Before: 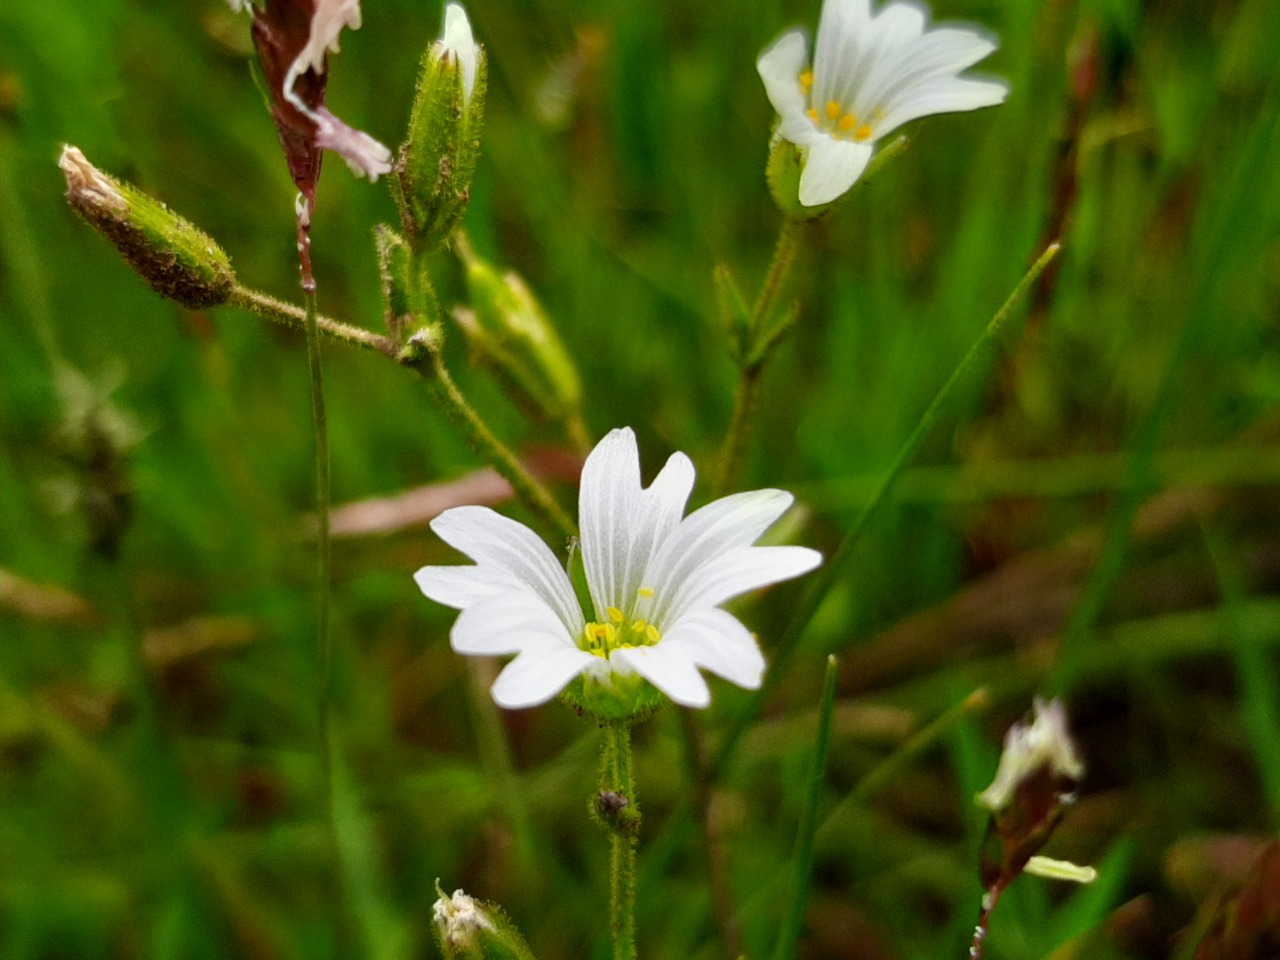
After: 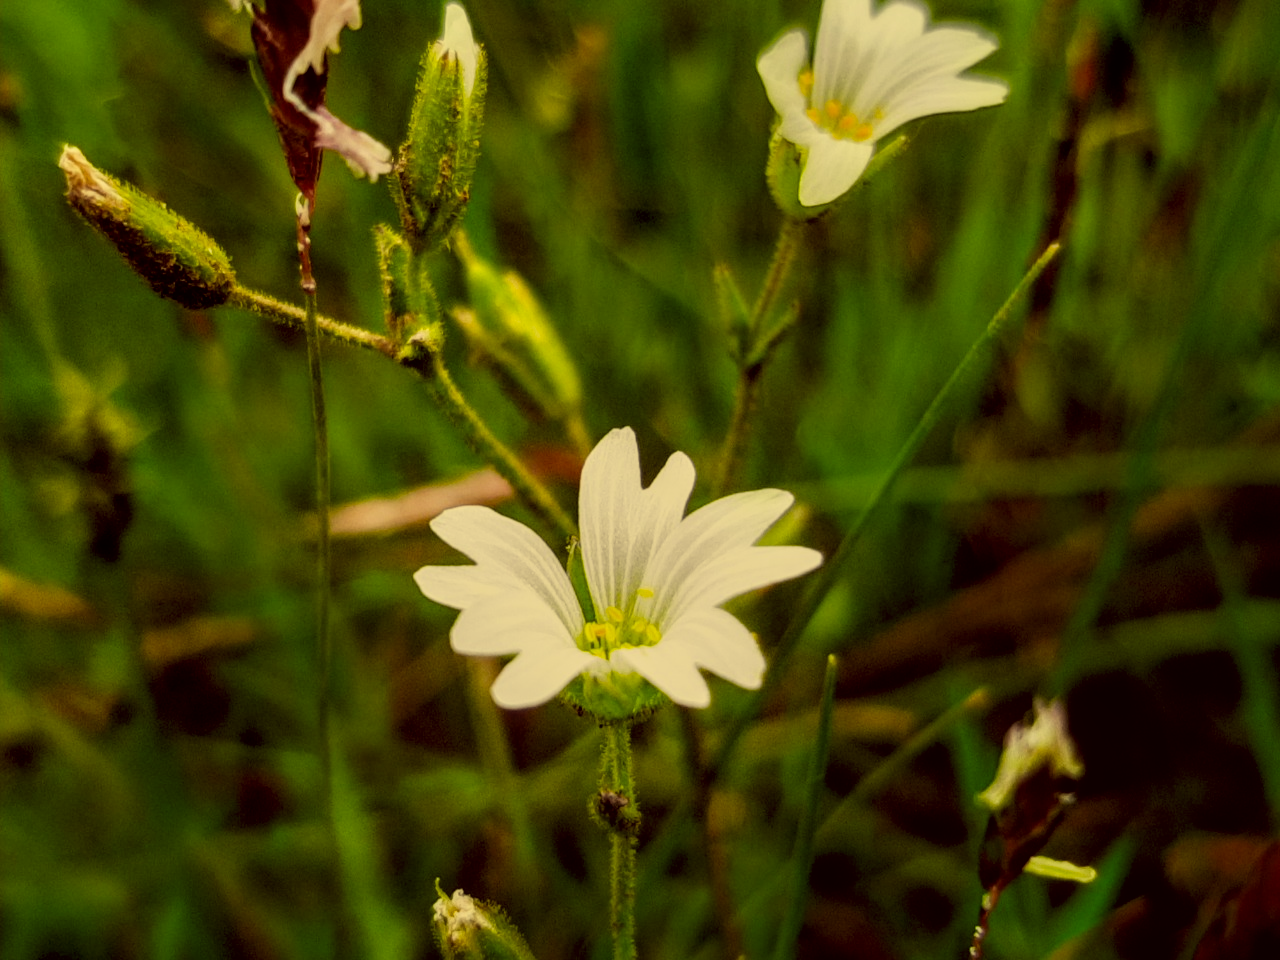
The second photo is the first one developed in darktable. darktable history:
local contrast: detail 130%
shadows and highlights: shadows -41.22, highlights 64.65, soften with gaussian
color correction: highlights a* -0.535, highlights b* 39.81, shadows a* 9.66, shadows b* -0.432
filmic rgb: middle gray luminance 28.78%, black relative exposure -10.34 EV, white relative exposure 5.47 EV, target black luminance 0%, hardness 3.91, latitude 1.1%, contrast 1.127, highlights saturation mix 4.61%, shadows ↔ highlights balance 14.99%, iterations of high-quality reconstruction 10
